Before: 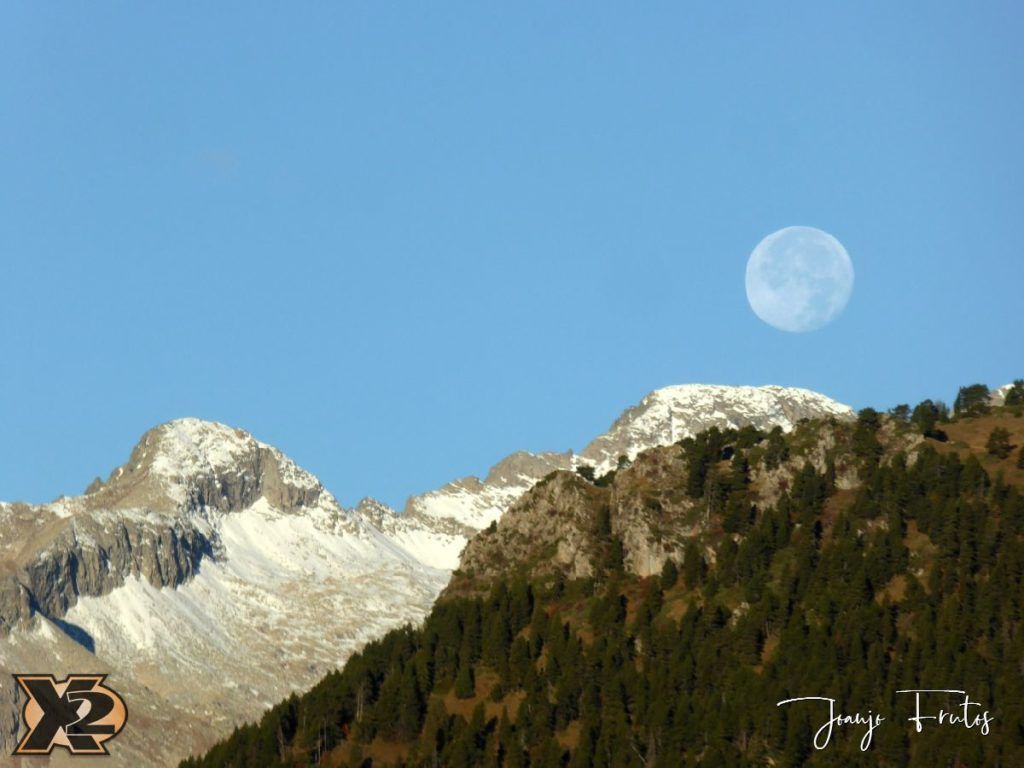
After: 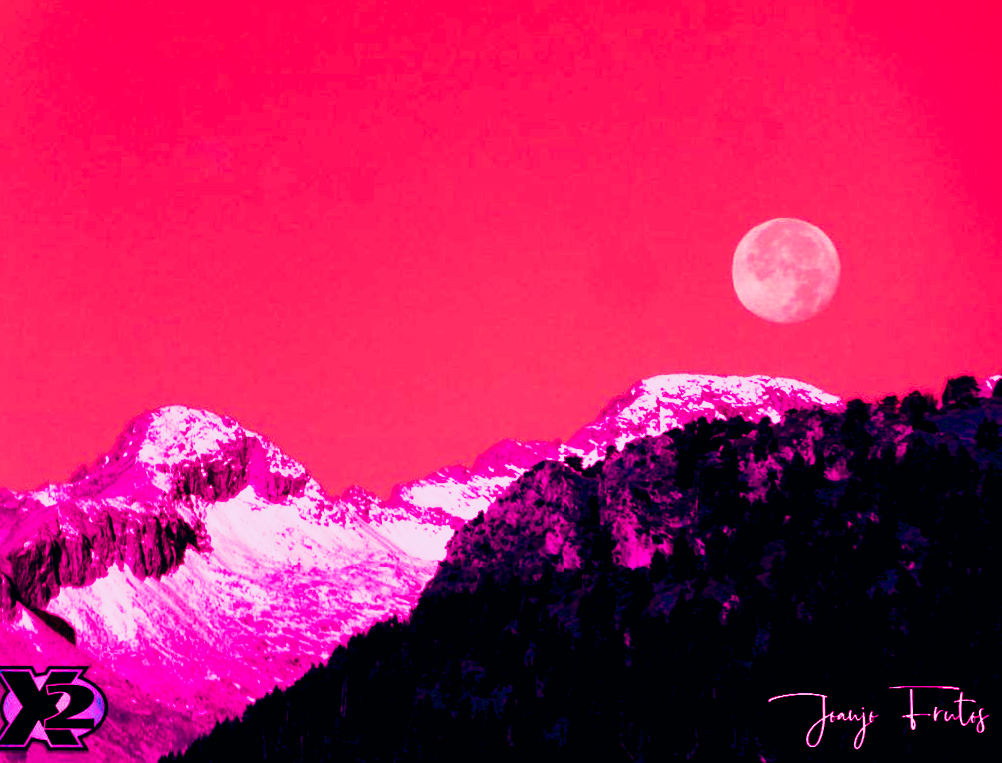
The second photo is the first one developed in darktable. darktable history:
color balance rgb: shadows lift › luminance -18.76%, shadows lift › chroma 35.44%, power › luminance -3.76%, power › hue 142.17°, highlights gain › chroma 7.5%, highlights gain › hue 184.75°, global offset › luminance -0.52%, global offset › chroma 0.91%, global offset › hue 173.36°, shadows fall-off 300%, white fulcrum 2 EV, highlights fall-off 300%, linear chroma grading › shadows 17.19%, linear chroma grading › highlights 61.12%, linear chroma grading › global chroma 50%, hue shift -150.52°, perceptual brilliance grading › global brilliance 12%, mask middle-gray fulcrum 100%, contrast gray fulcrum 38.43%, contrast 35.15%, saturation formula JzAzBz (2021)
base curve: curves: ch0 [(0, 0) (0.088, 0.125) (0.176, 0.251) (0.354, 0.501) (0.613, 0.749) (1, 0.877)], preserve colors none
color balance: lift [1.001, 1.007, 1, 0.993], gamma [1.023, 1.026, 1.01, 0.974], gain [0.964, 1.059, 1.073, 0.927]
tone curve: curves: ch0 [(0, 0) (0.049, 0.01) (0.154, 0.081) (0.491, 0.519) (0.748, 0.765) (1, 0.919)]; ch1 [(0, 0) (0.172, 0.123) (0.317, 0.272) (0.391, 0.424) (0.499, 0.497) (0.531, 0.541) (0.615, 0.608) (0.741, 0.783) (1, 1)]; ch2 [(0, 0) (0.411, 0.424) (0.483, 0.478) (0.546, 0.532) (0.652, 0.633) (1, 1)], color space Lab, independent channels, preserve colors none
rotate and perspective: rotation 0.226°, lens shift (vertical) -0.042, crop left 0.023, crop right 0.982, crop top 0.006, crop bottom 0.994
